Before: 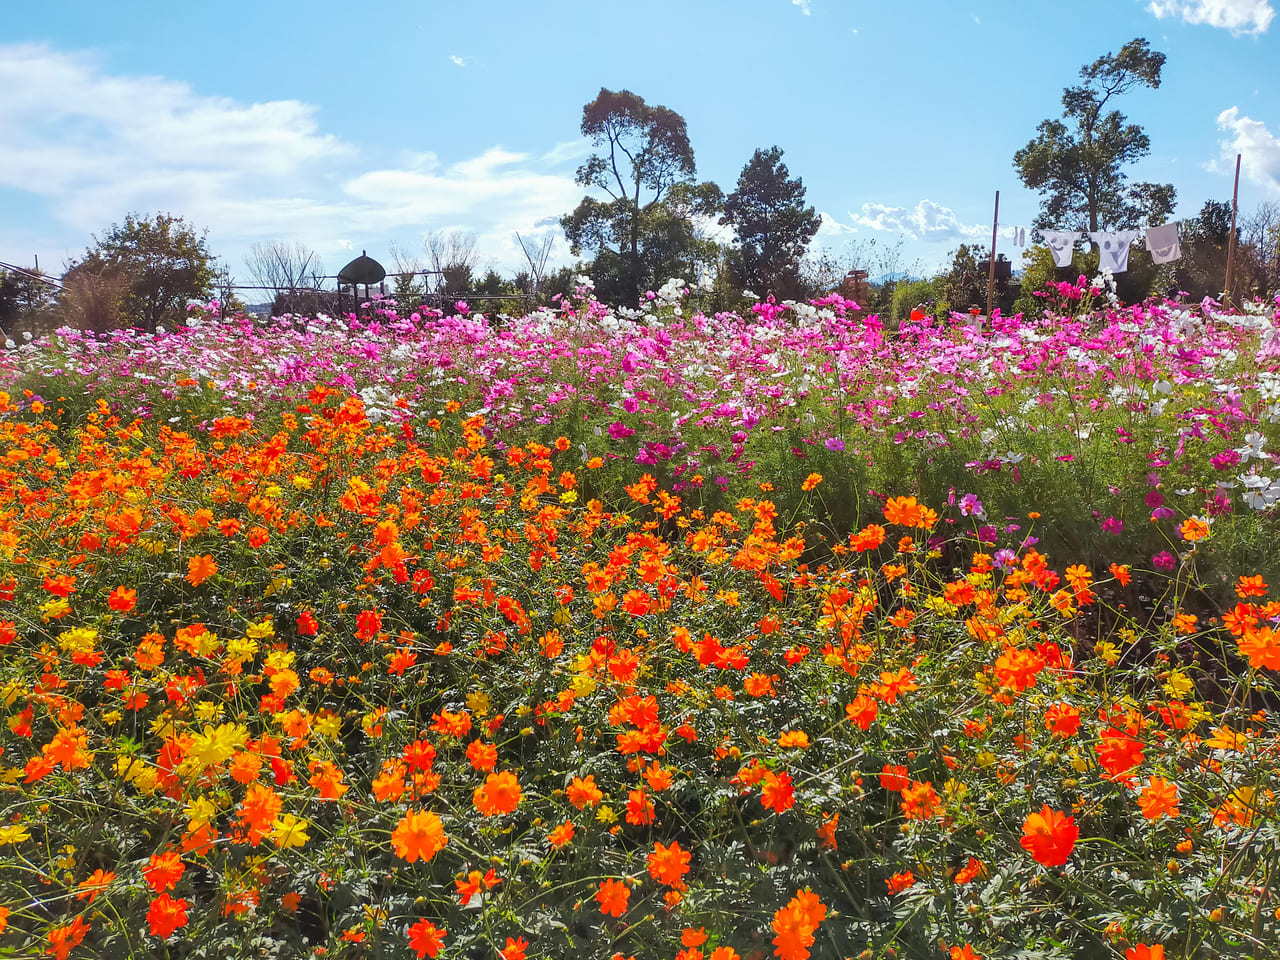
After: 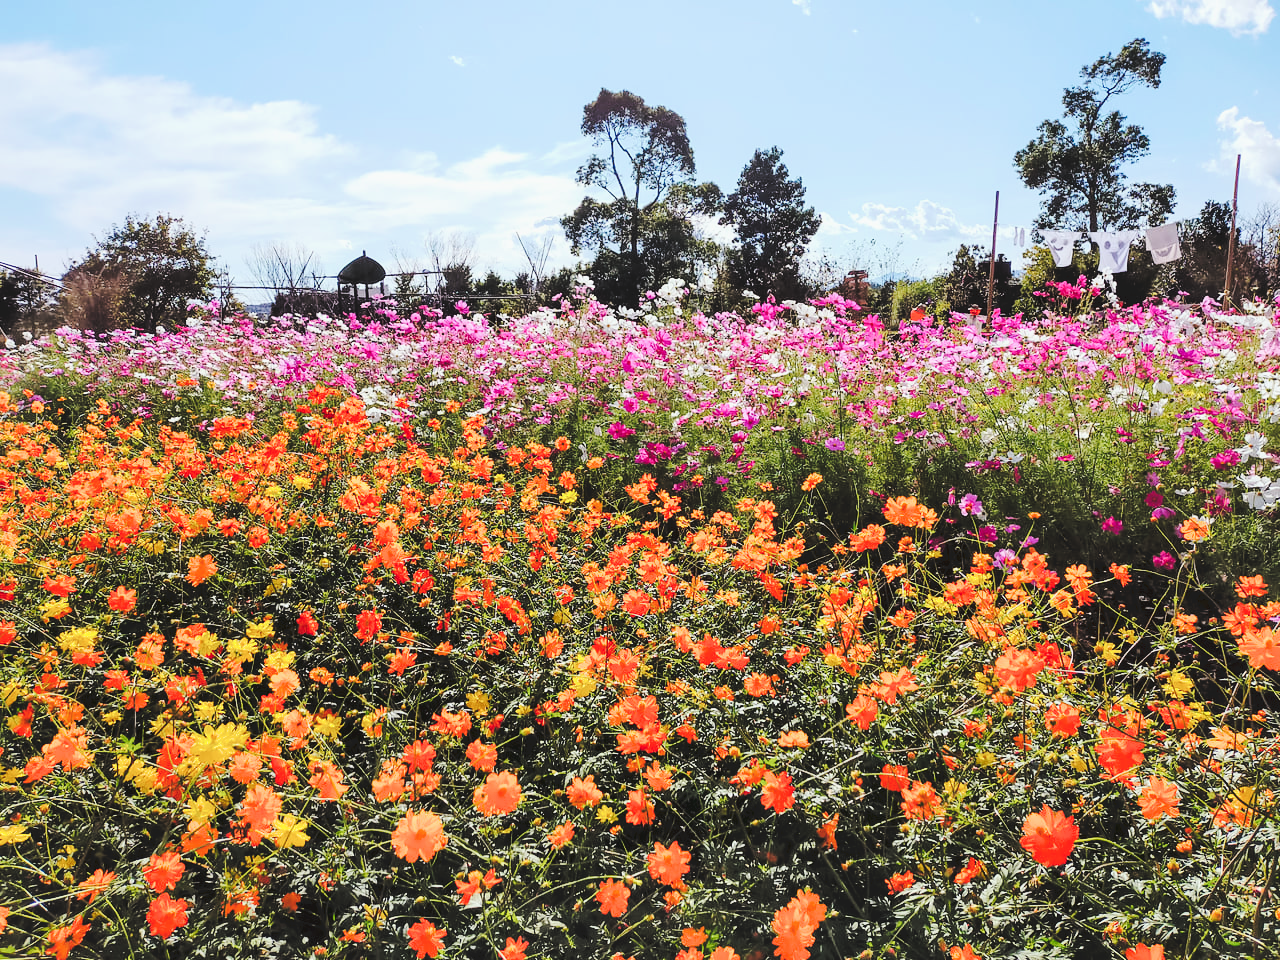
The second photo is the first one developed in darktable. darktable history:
filmic rgb: black relative exposure -4 EV, white relative exposure 3 EV, hardness 3.02, contrast 1.5
tone curve: curves: ch0 [(0, 0) (0.003, 0.1) (0.011, 0.101) (0.025, 0.11) (0.044, 0.126) (0.069, 0.14) (0.1, 0.158) (0.136, 0.18) (0.177, 0.206) (0.224, 0.243) (0.277, 0.293) (0.335, 0.36) (0.399, 0.446) (0.468, 0.537) (0.543, 0.618) (0.623, 0.694) (0.709, 0.763) (0.801, 0.836) (0.898, 0.908) (1, 1)], preserve colors none
exposure: exposure 0.161 EV, compensate highlight preservation false
